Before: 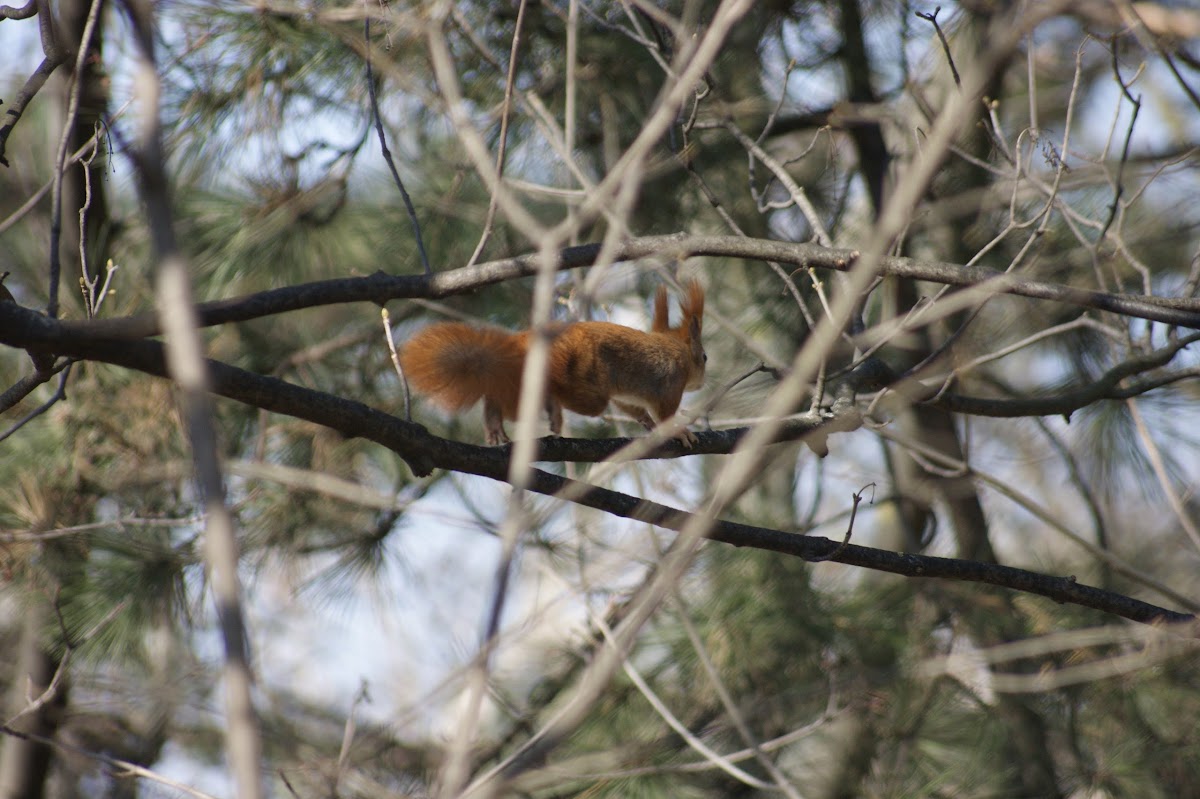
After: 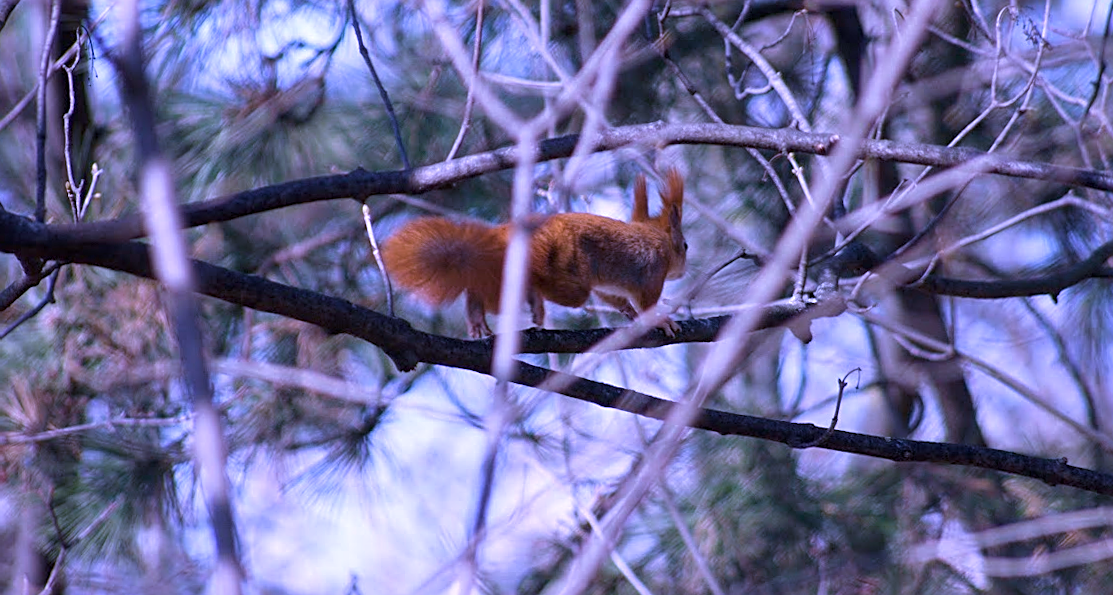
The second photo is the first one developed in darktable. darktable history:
local contrast: highlights 100%, shadows 100%, detail 120%, midtone range 0.2
sharpen: on, module defaults
crop and rotate: angle 0.03°, top 11.643%, right 5.651%, bottom 11.189%
shadows and highlights: radius 264.75, soften with gaussian
rotate and perspective: rotation -1.32°, lens shift (horizontal) -0.031, crop left 0.015, crop right 0.985, crop top 0.047, crop bottom 0.982
velvia: on, module defaults
white balance: red 0.98, blue 1.61
